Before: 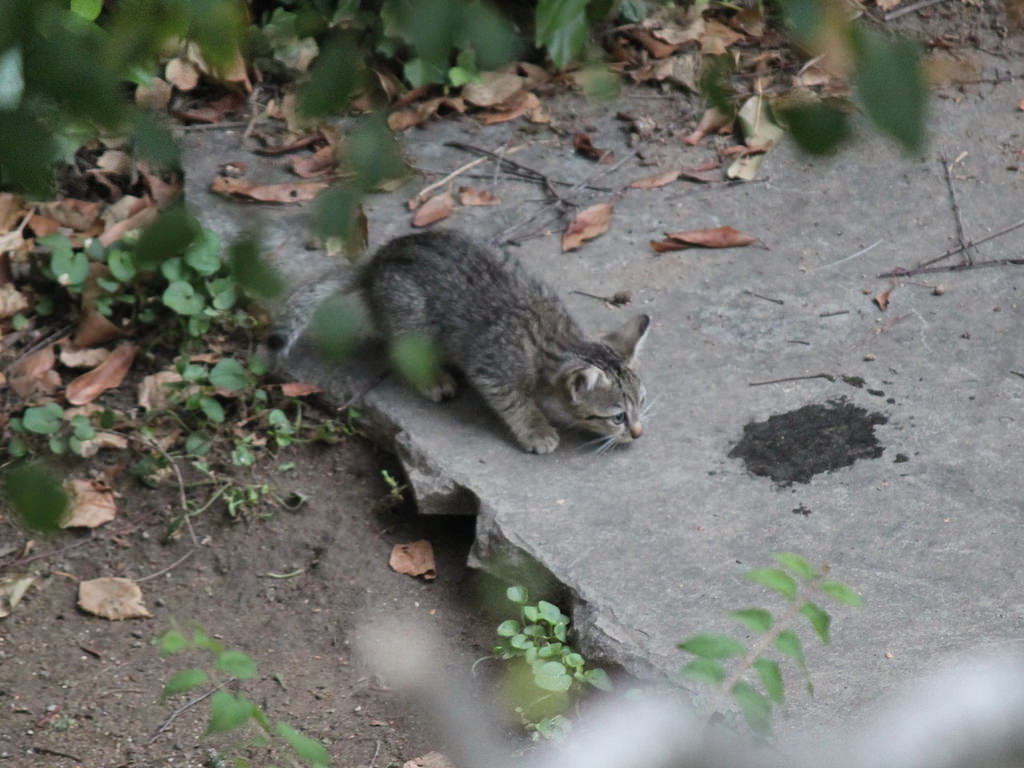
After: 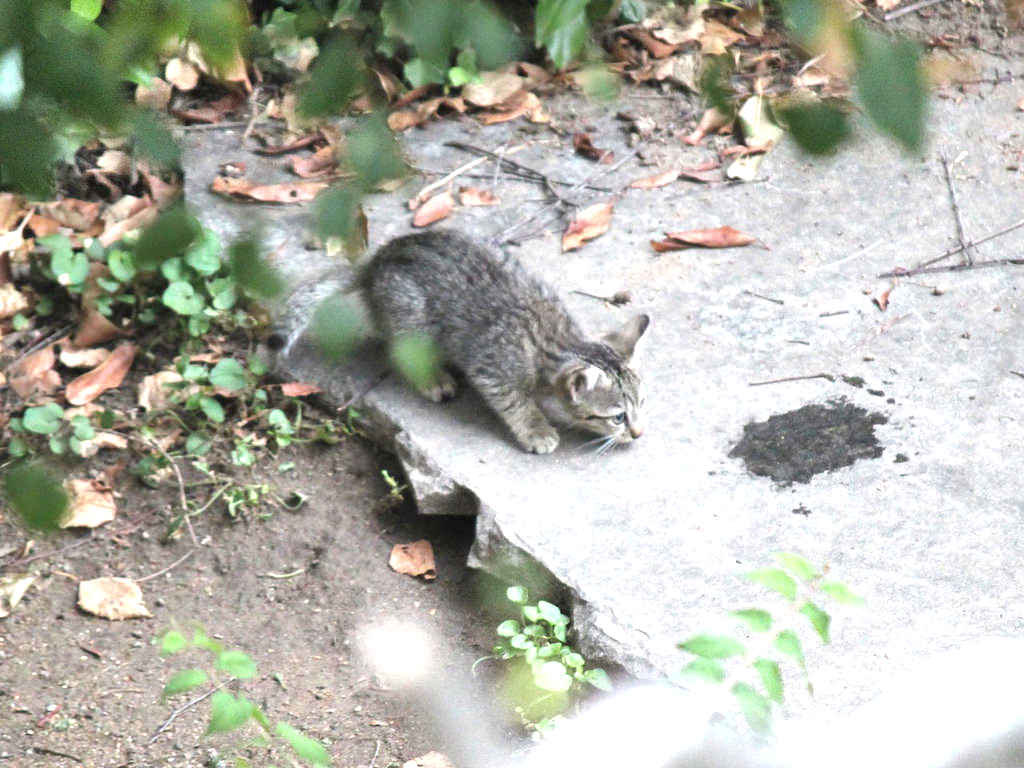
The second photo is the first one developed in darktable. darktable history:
tone curve: curves: ch0 [(0, 0) (0.003, 0.003) (0.011, 0.011) (0.025, 0.025) (0.044, 0.044) (0.069, 0.069) (0.1, 0.099) (0.136, 0.135) (0.177, 0.176) (0.224, 0.223) (0.277, 0.275) (0.335, 0.333) (0.399, 0.396) (0.468, 0.465) (0.543, 0.541) (0.623, 0.622) (0.709, 0.708) (0.801, 0.8) (0.898, 0.897) (1, 1)], preserve colors none
exposure: exposure 1.525 EV, compensate exposure bias true, compensate highlight preservation false
